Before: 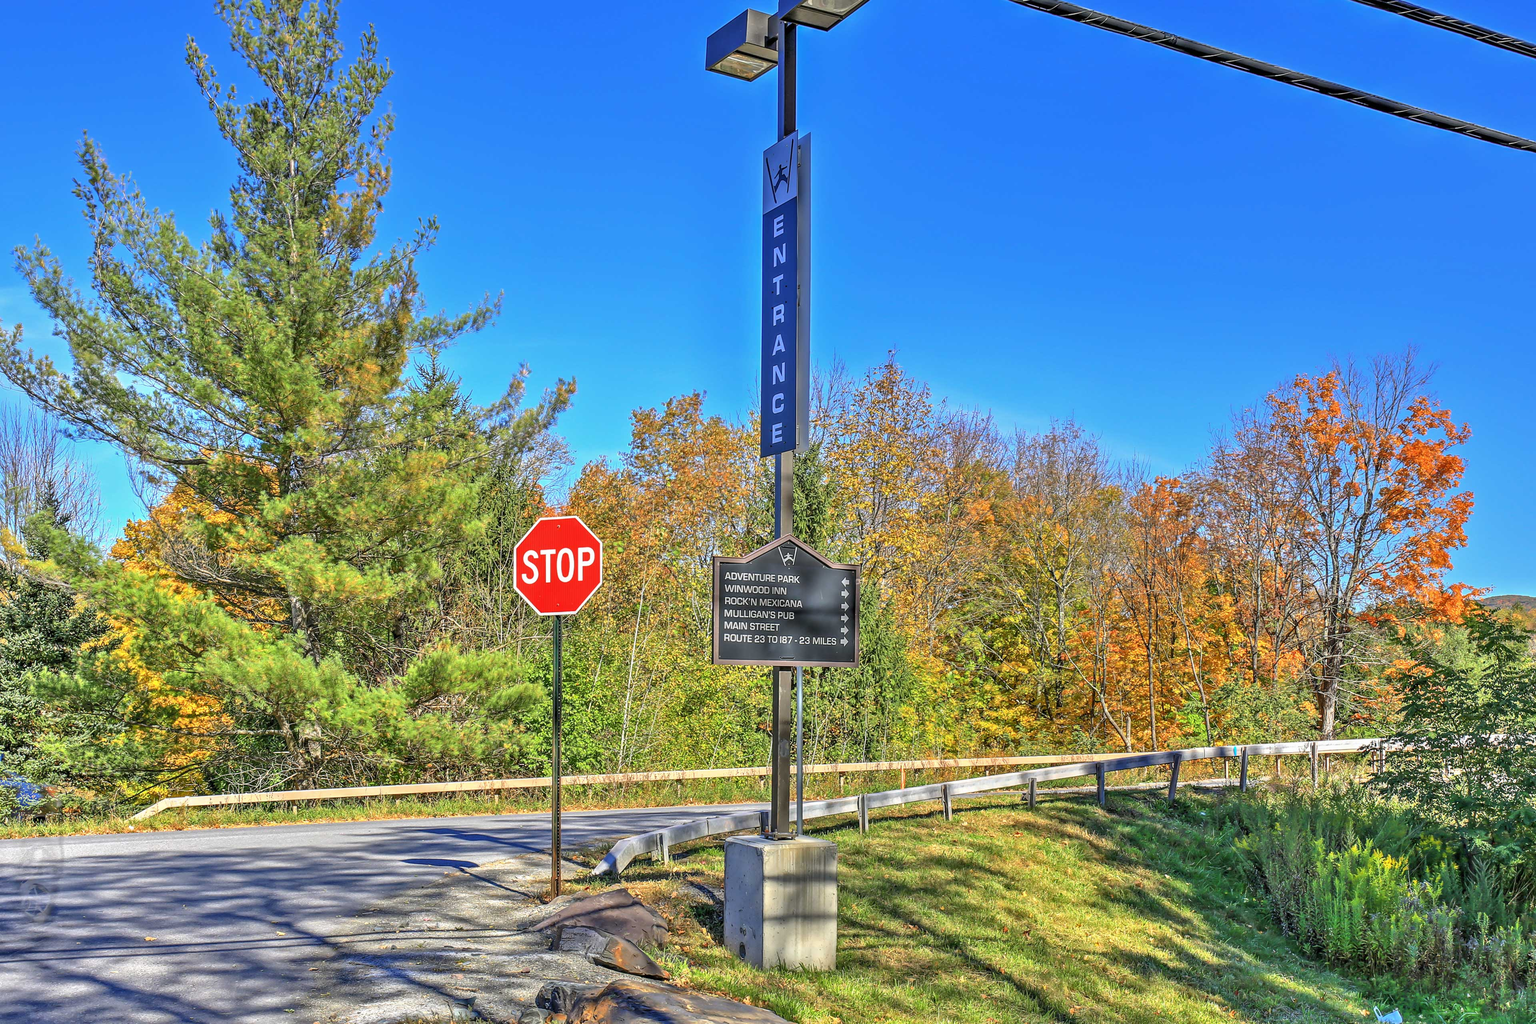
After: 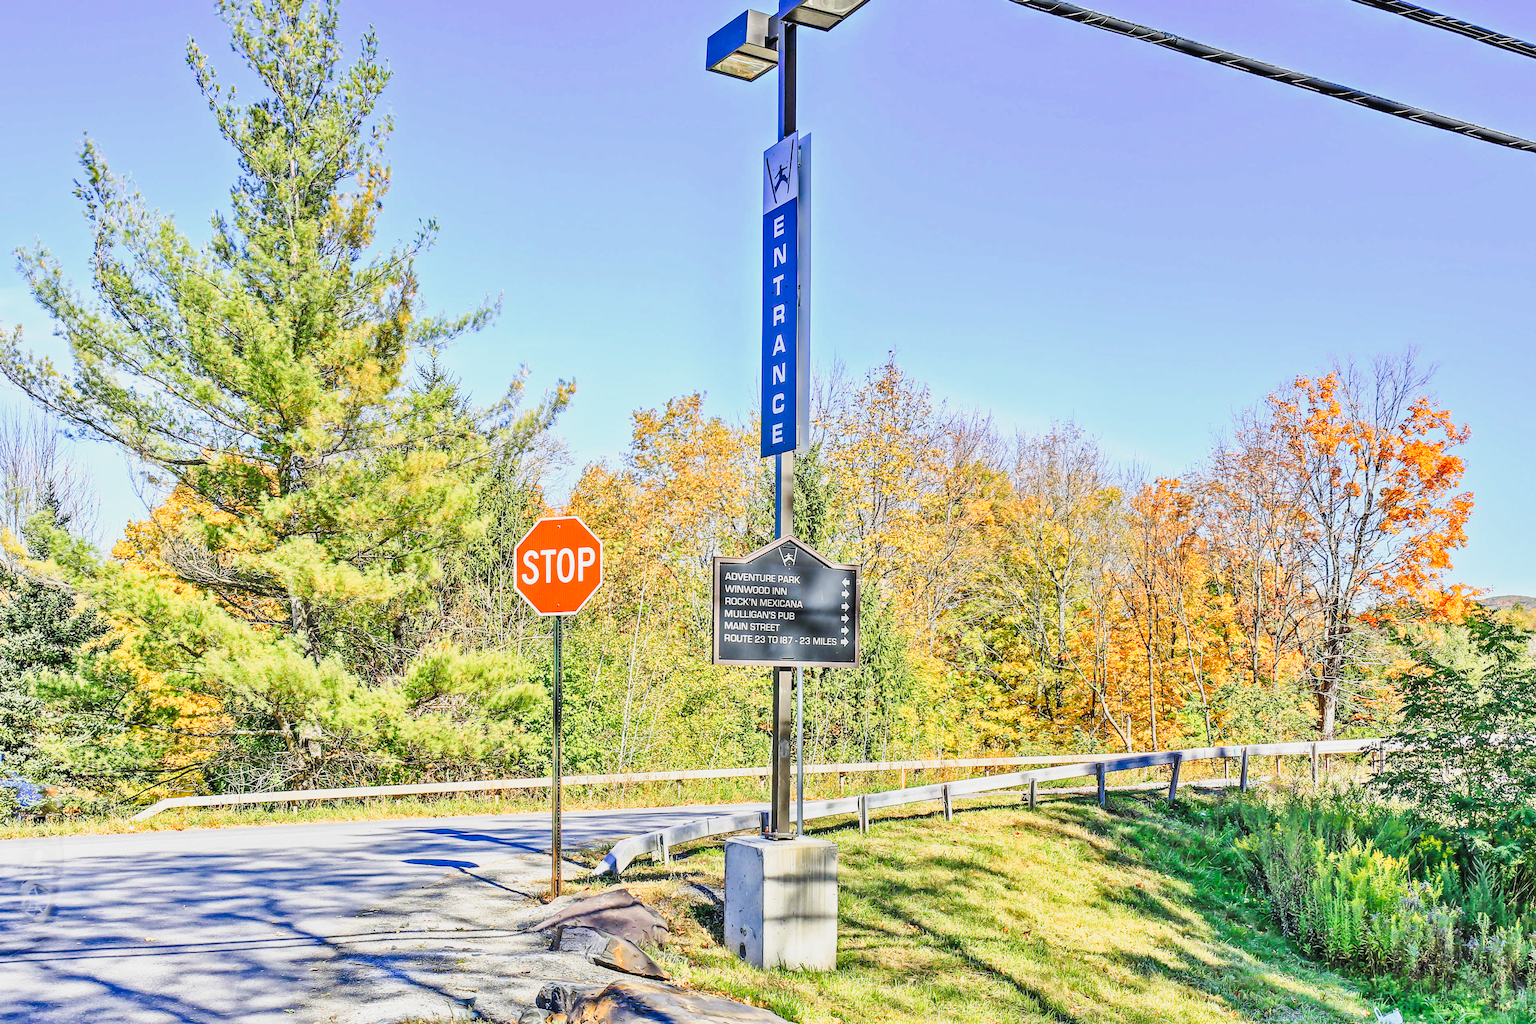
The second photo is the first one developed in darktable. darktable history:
tone curve: curves: ch0 [(0, 0.026) (0.146, 0.158) (0.272, 0.34) (0.434, 0.625) (0.676, 0.871) (0.994, 0.955)], preserve colors none
